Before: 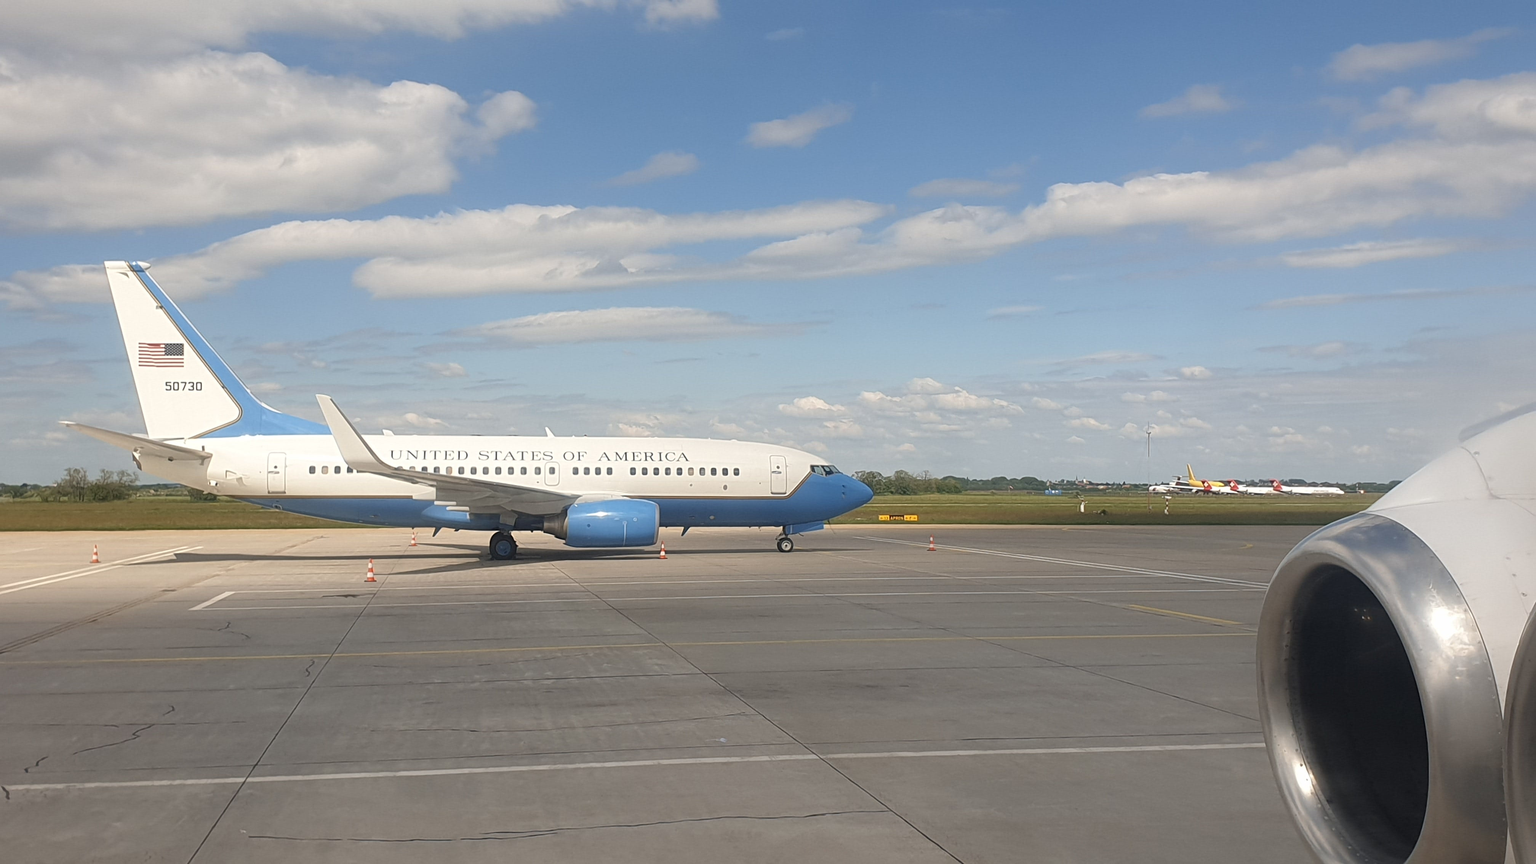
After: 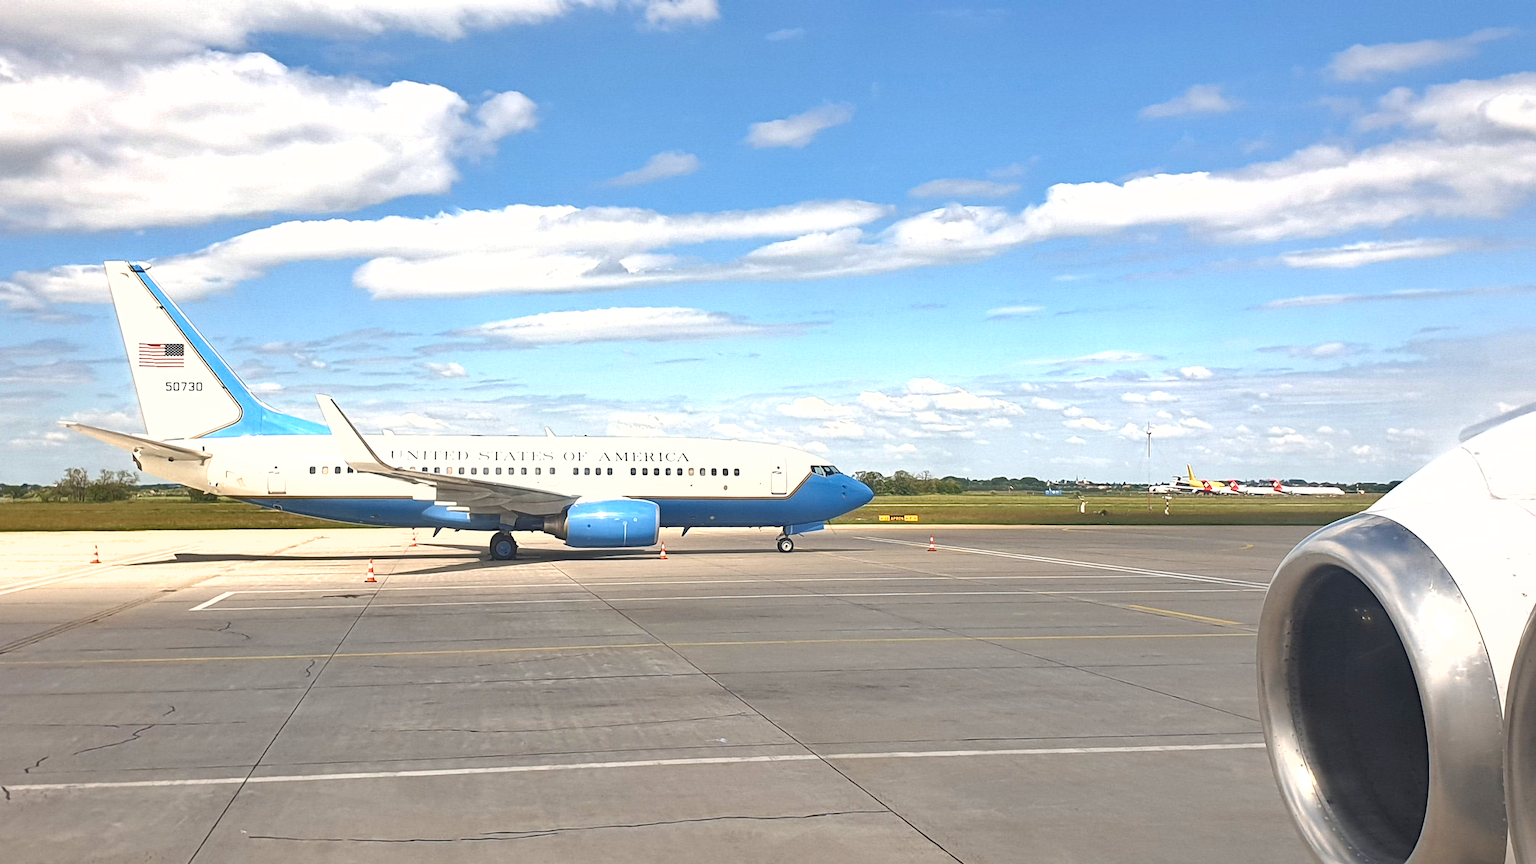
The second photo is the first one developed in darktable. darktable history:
shadows and highlights: low approximation 0.01, soften with gaussian
haze removal: compatibility mode true, adaptive false
exposure: black level correction -0.002, exposure 1.108 EV, compensate highlight preservation false
